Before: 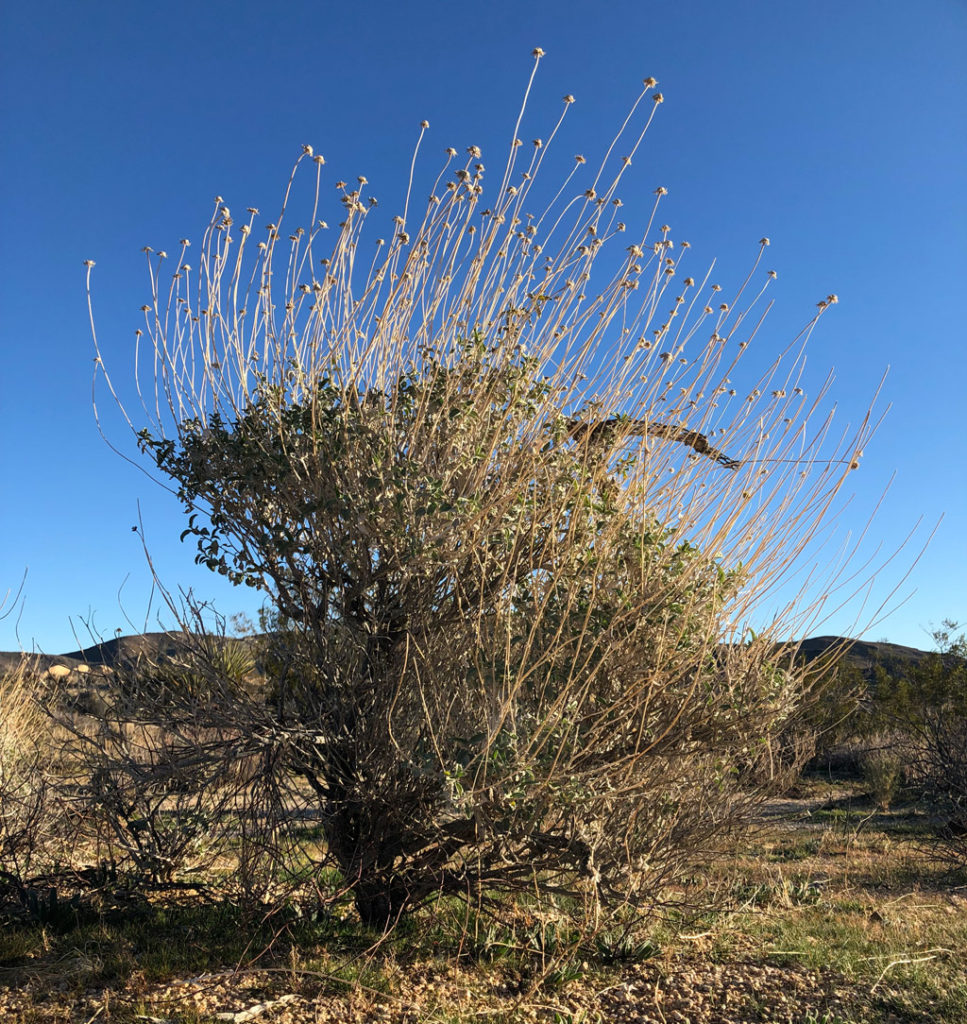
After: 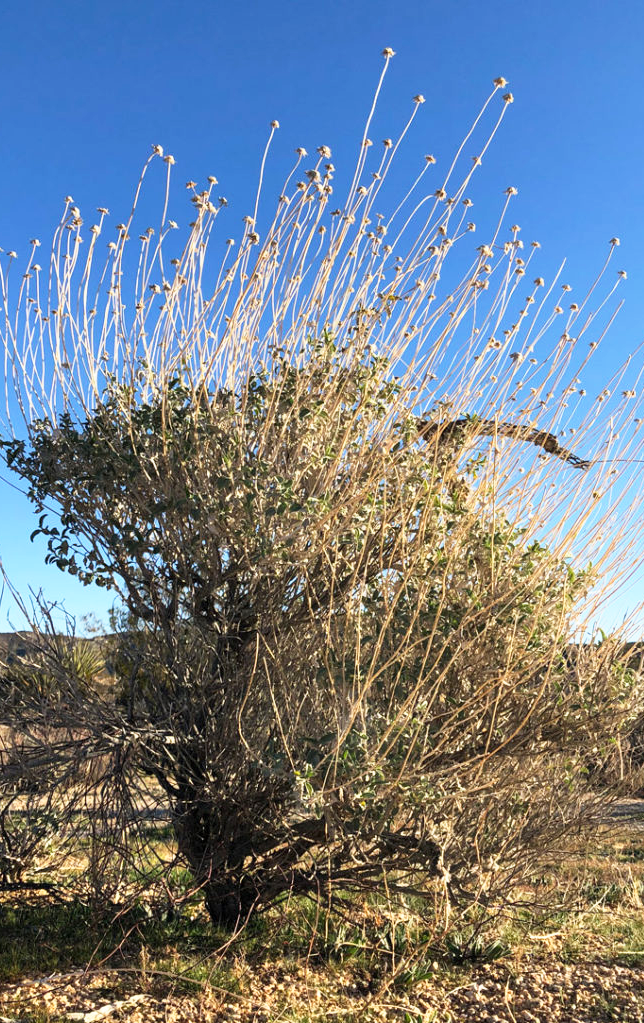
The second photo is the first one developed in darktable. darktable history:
base curve: curves: ch0 [(0, 0) (0.557, 0.834) (1, 1)], preserve colors none
exposure: compensate exposure bias true, compensate highlight preservation false
crop and rotate: left 15.582%, right 17.76%
